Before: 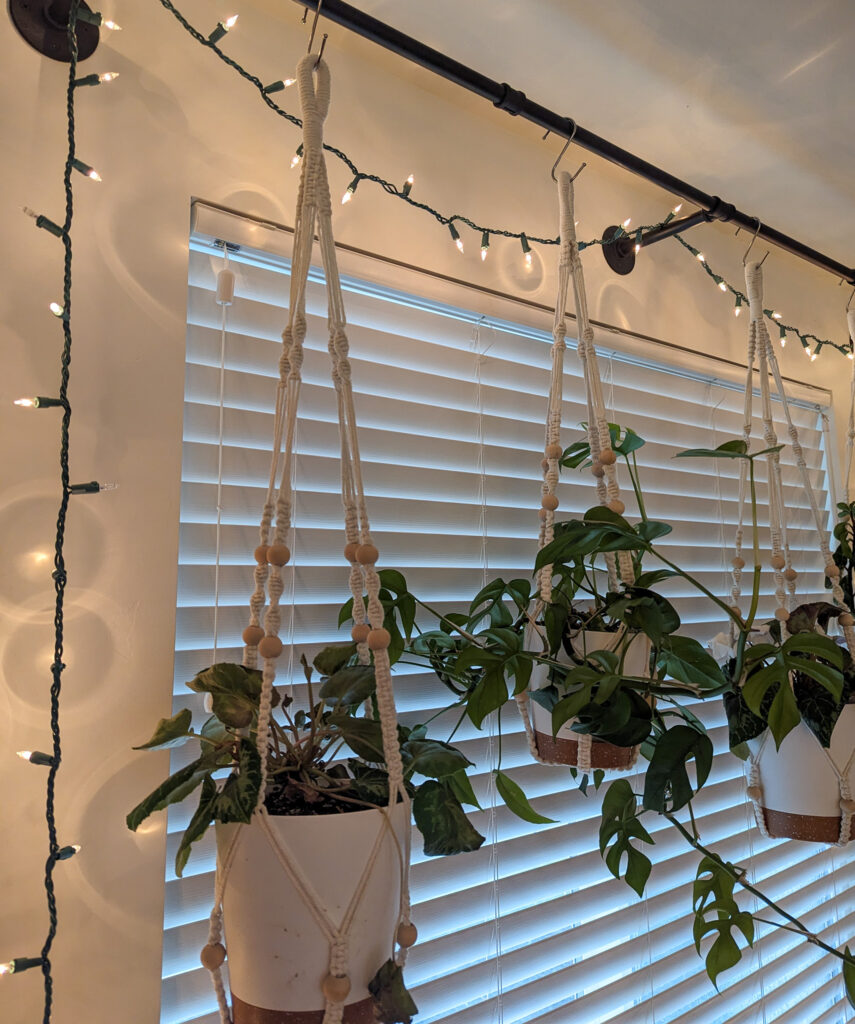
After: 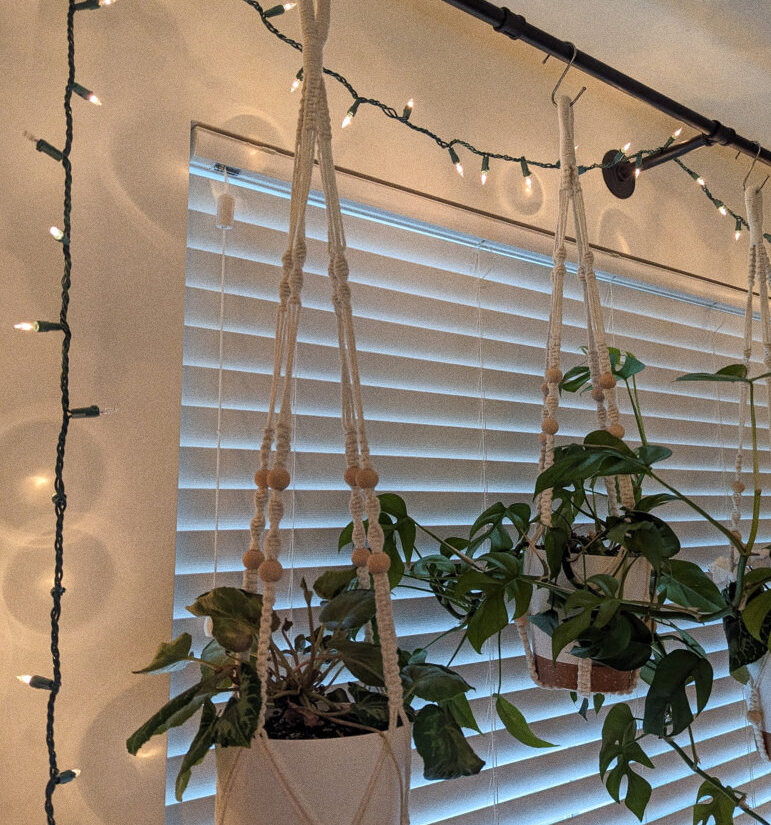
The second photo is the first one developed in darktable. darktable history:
grain: coarseness 0.09 ISO
crop: top 7.49%, right 9.717%, bottom 11.943%
